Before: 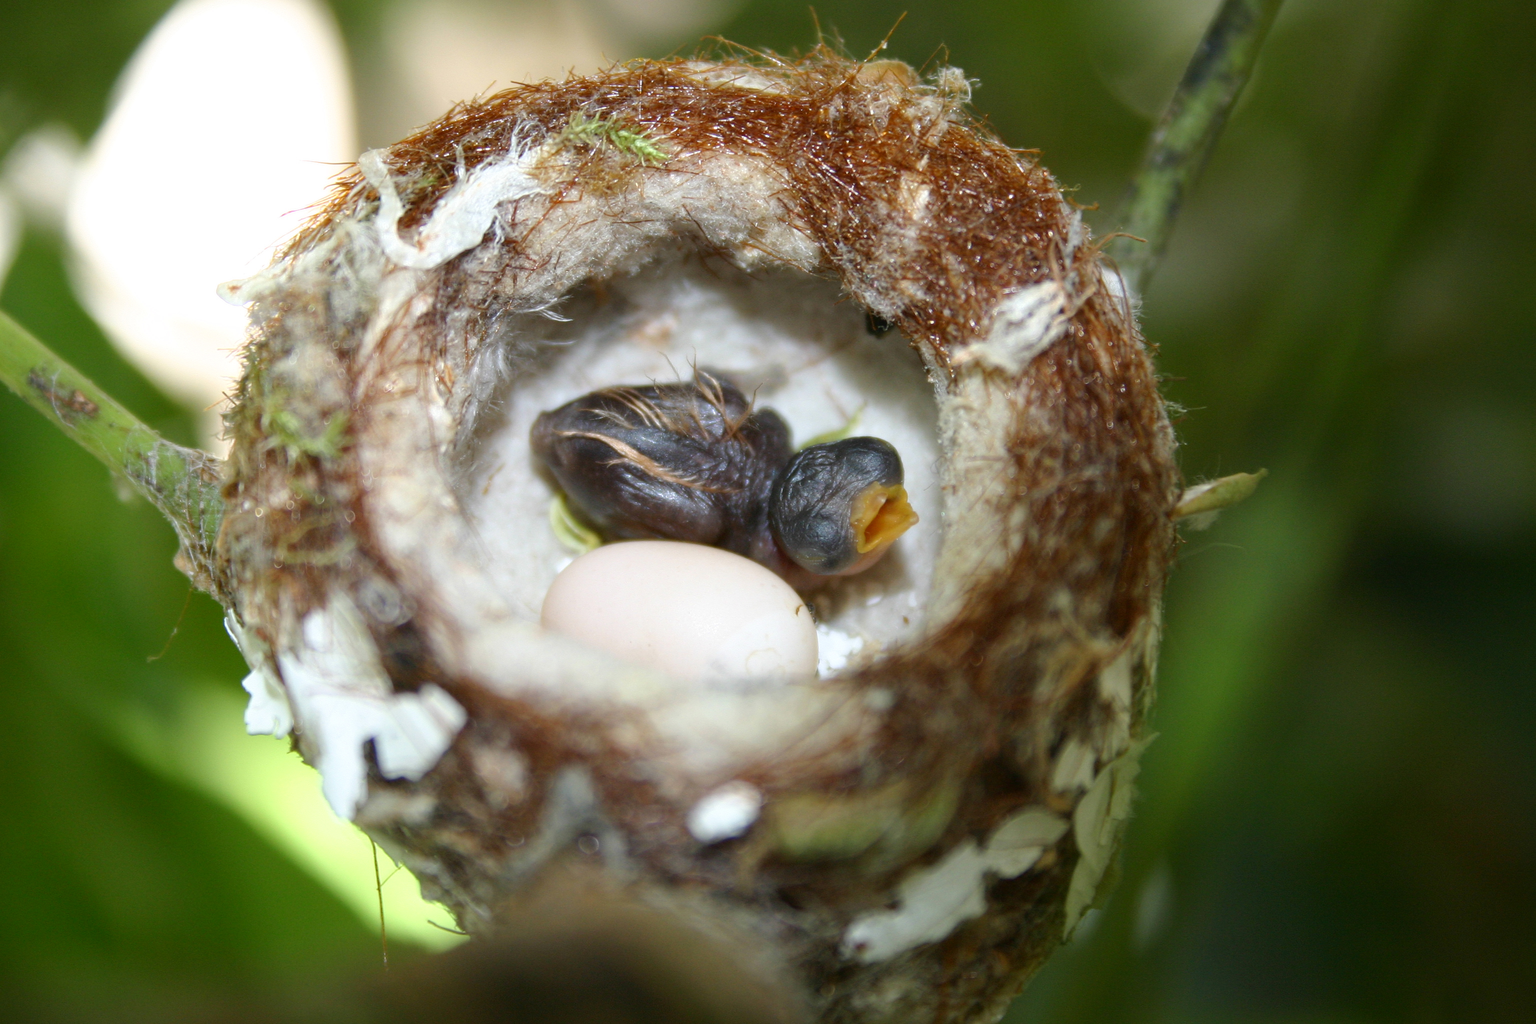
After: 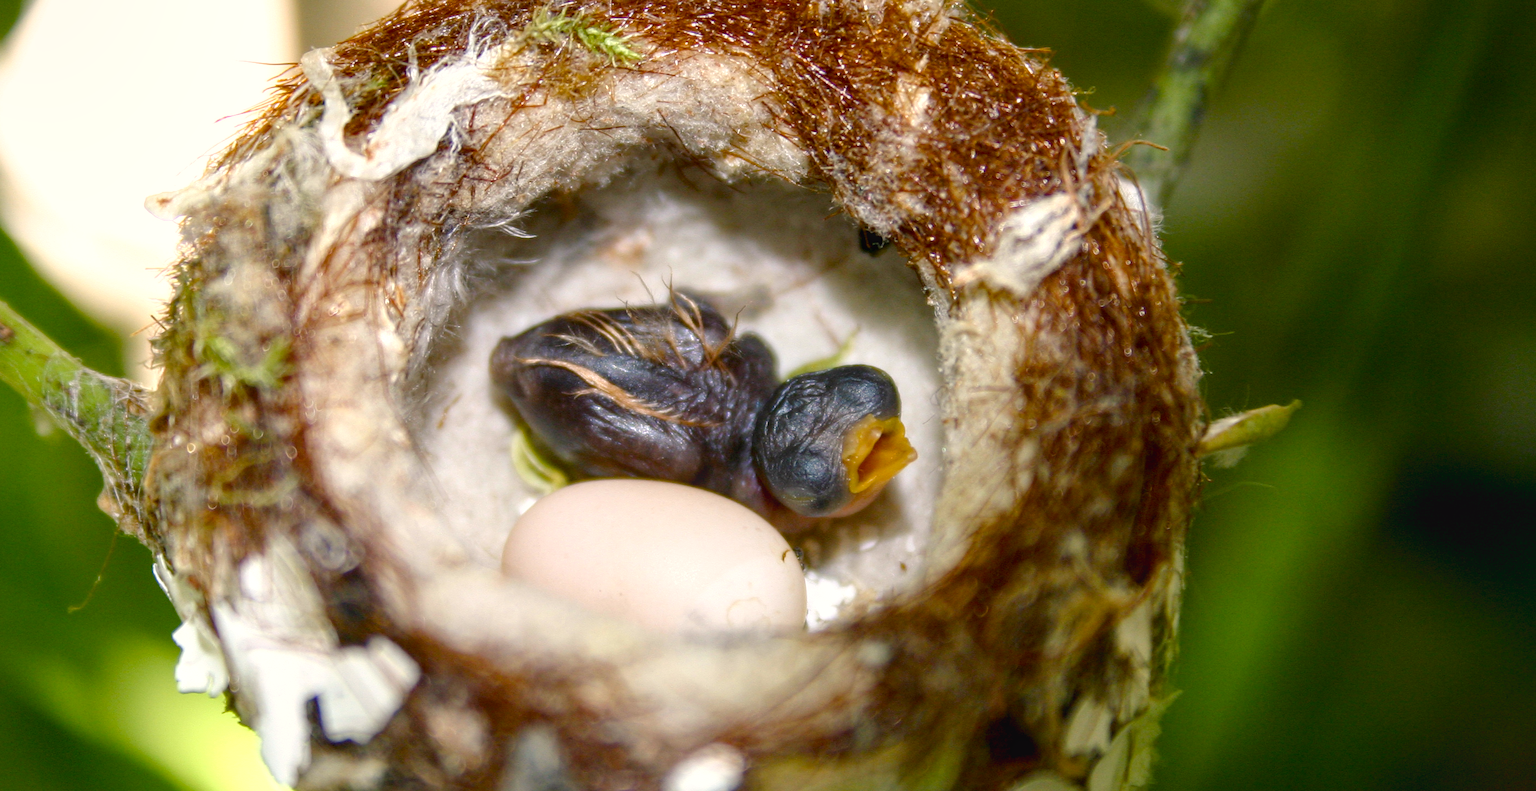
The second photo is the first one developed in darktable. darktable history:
local contrast: detail 130%
crop: left 5.596%, top 10.314%, right 3.534%, bottom 19.395%
exposure: black level correction 0.009, compensate highlight preservation false
color balance rgb: shadows lift › chroma 2%, shadows lift › hue 247.2°, power › chroma 0.3%, power › hue 25.2°, highlights gain › chroma 3%, highlights gain › hue 60°, global offset › luminance 0.75%, perceptual saturation grading › global saturation 20%, perceptual saturation grading › highlights -20%, perceptual saturation grading › shadows 30%, global vibrance 20%
